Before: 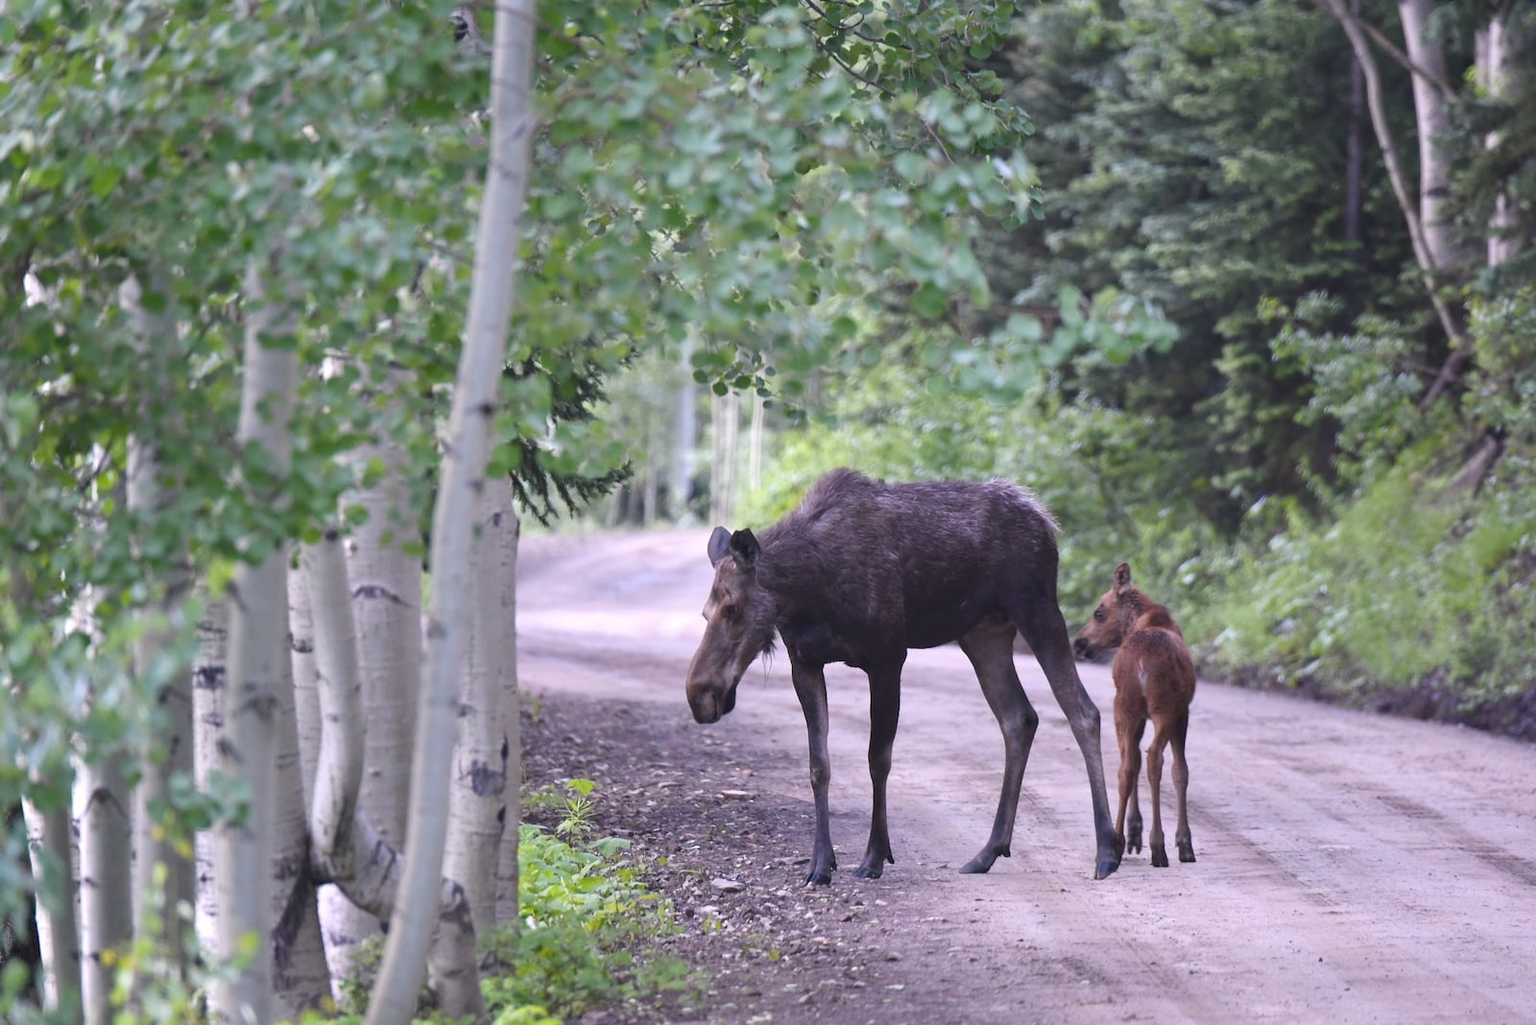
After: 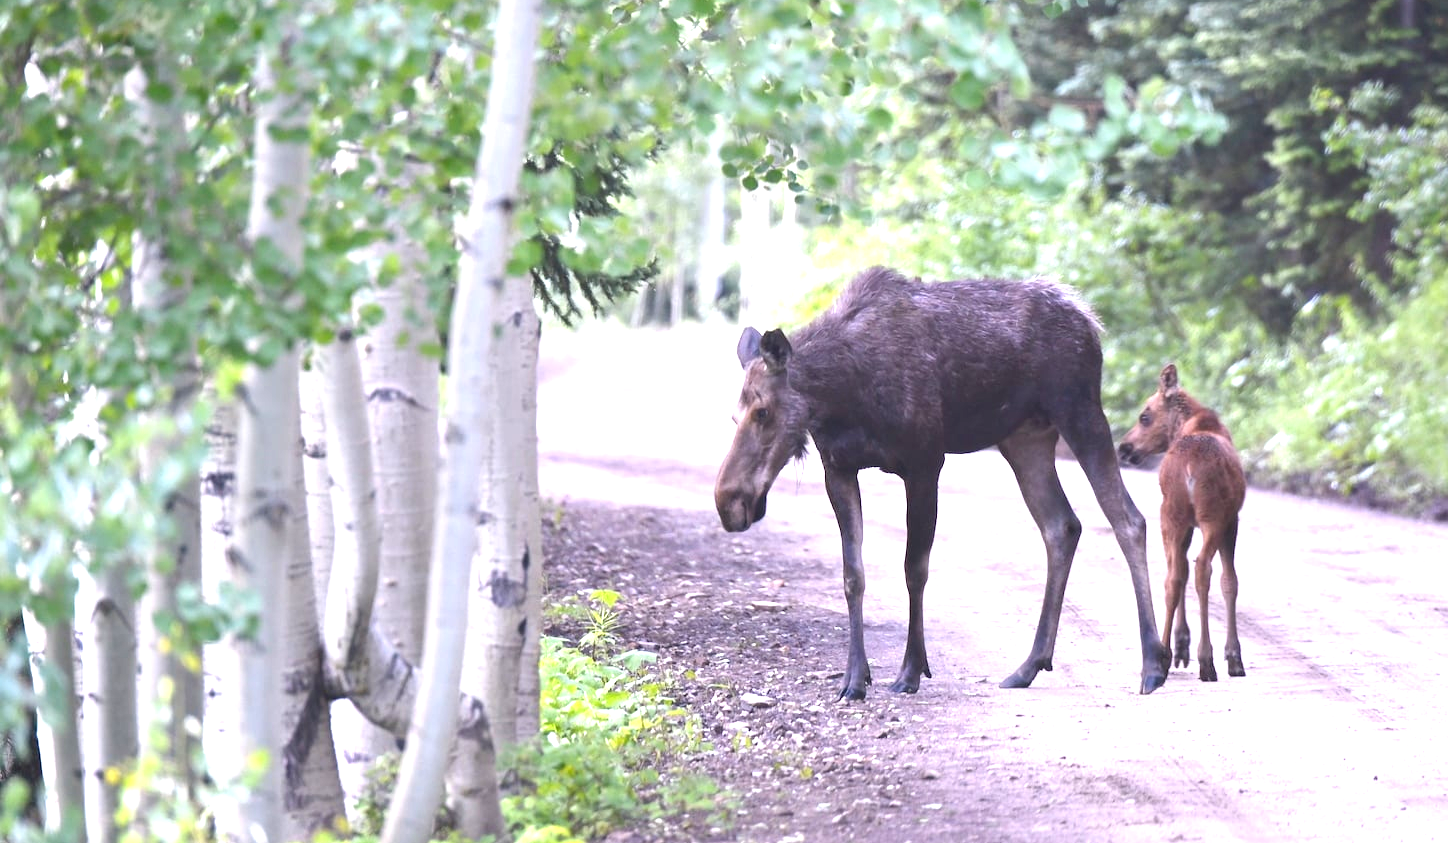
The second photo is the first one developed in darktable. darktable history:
exposure: black level correction 0, exposure 1.2 EV, compensate exposure bias true, compensate highlight preservation false
crop: top 20.815%, right 9.471%, bottom 0.239%
